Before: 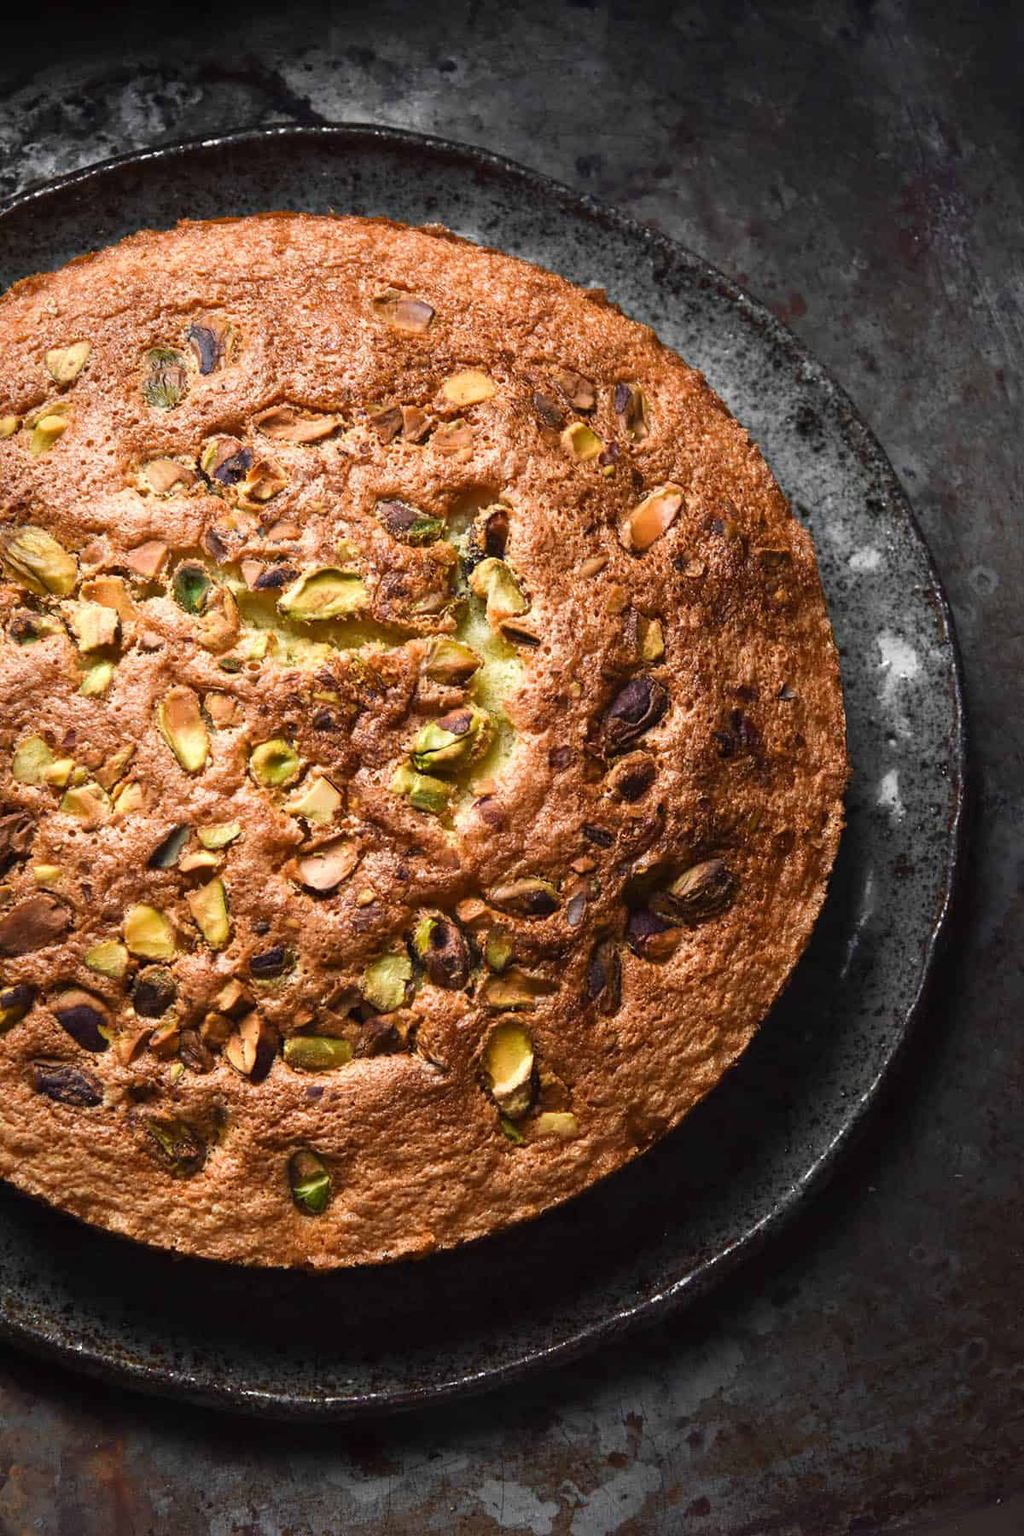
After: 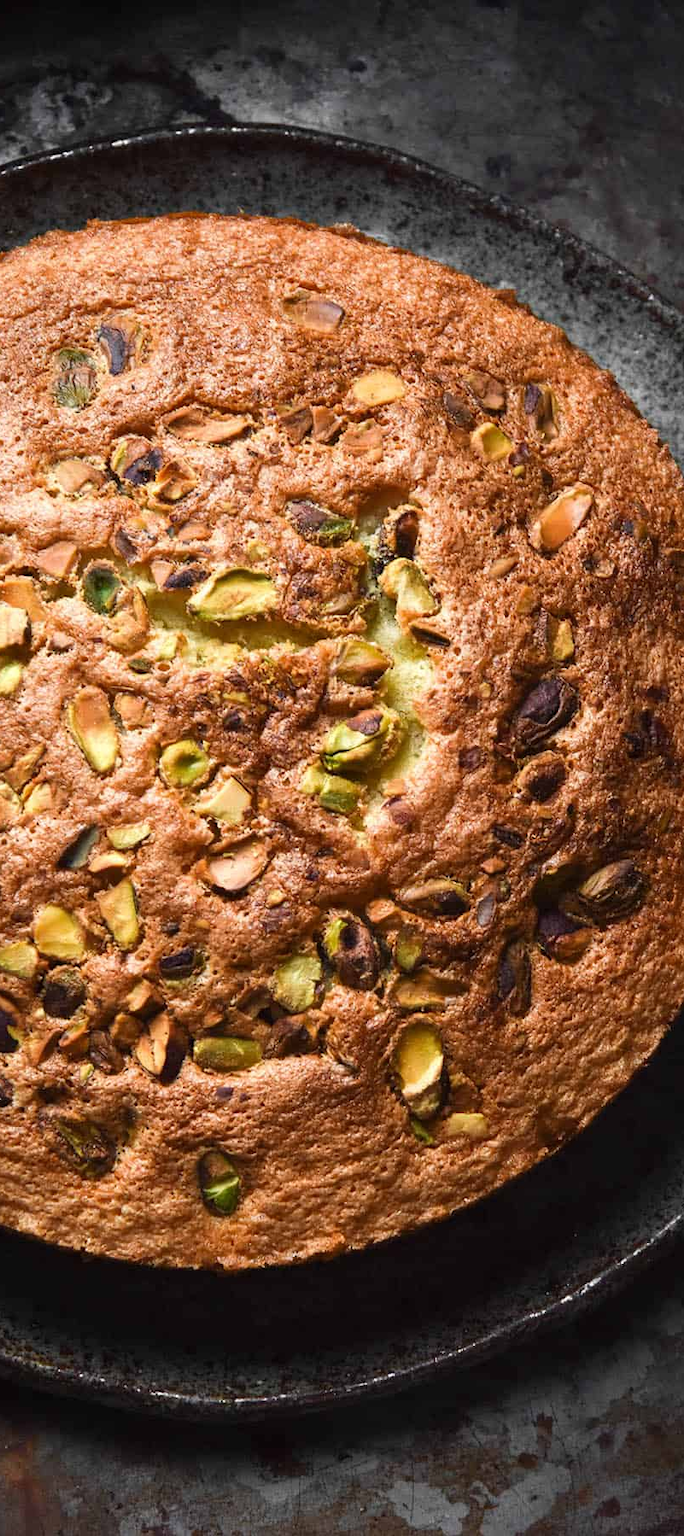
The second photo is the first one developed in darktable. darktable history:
crop and rotate: left 8.912%, right 24.231%
